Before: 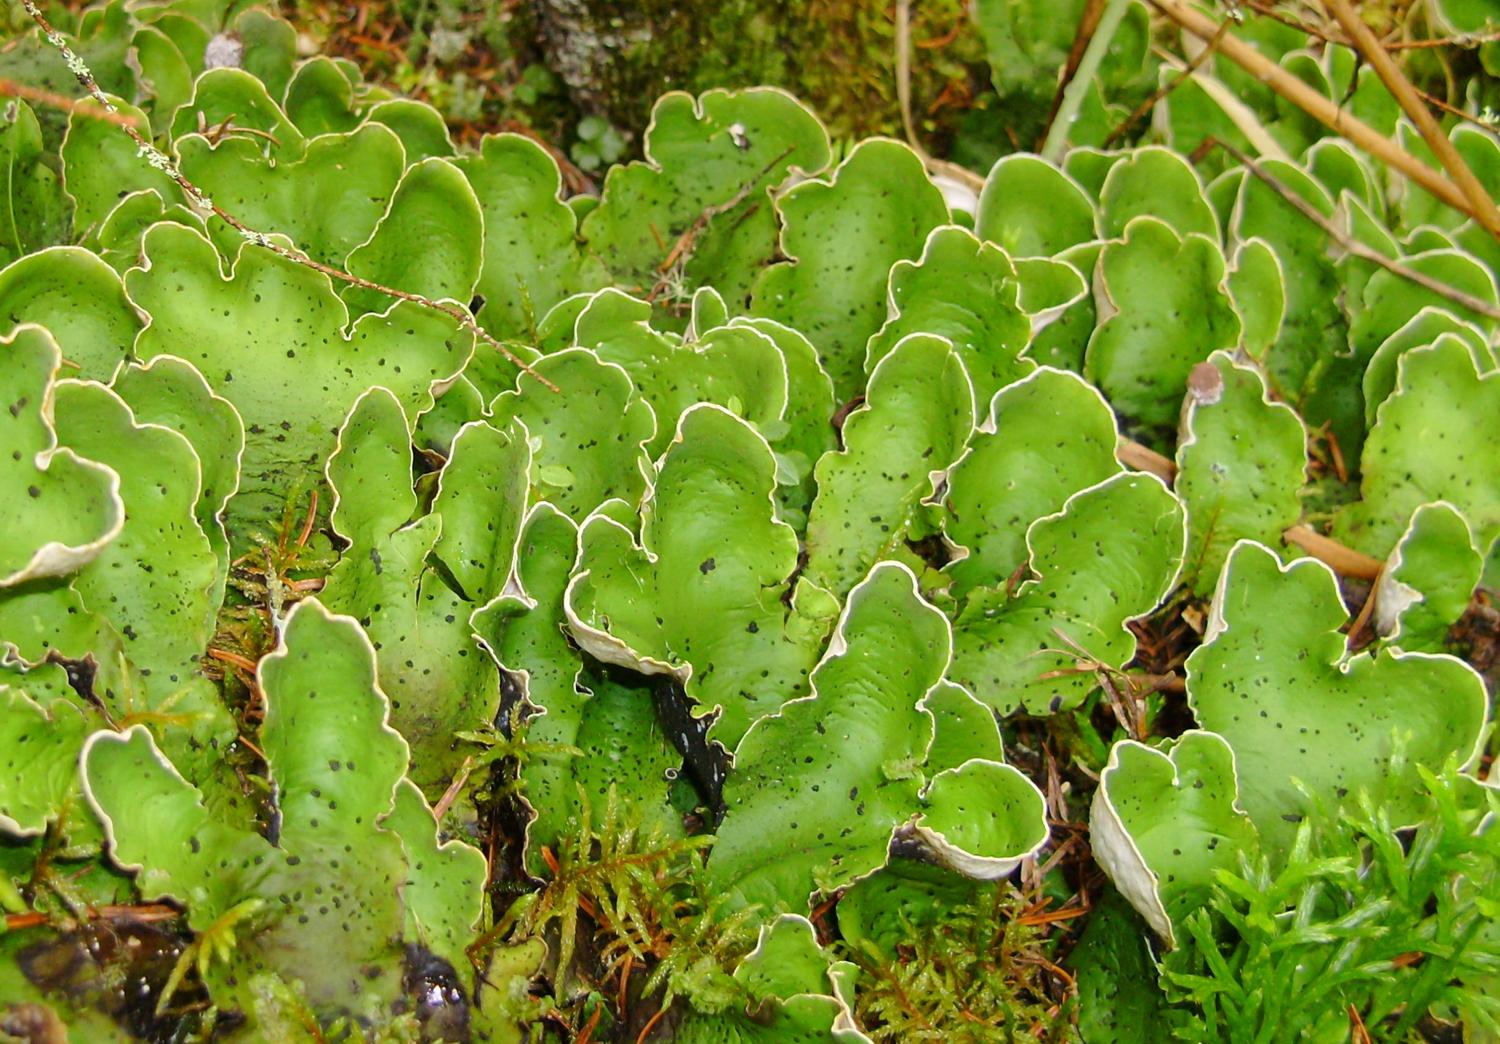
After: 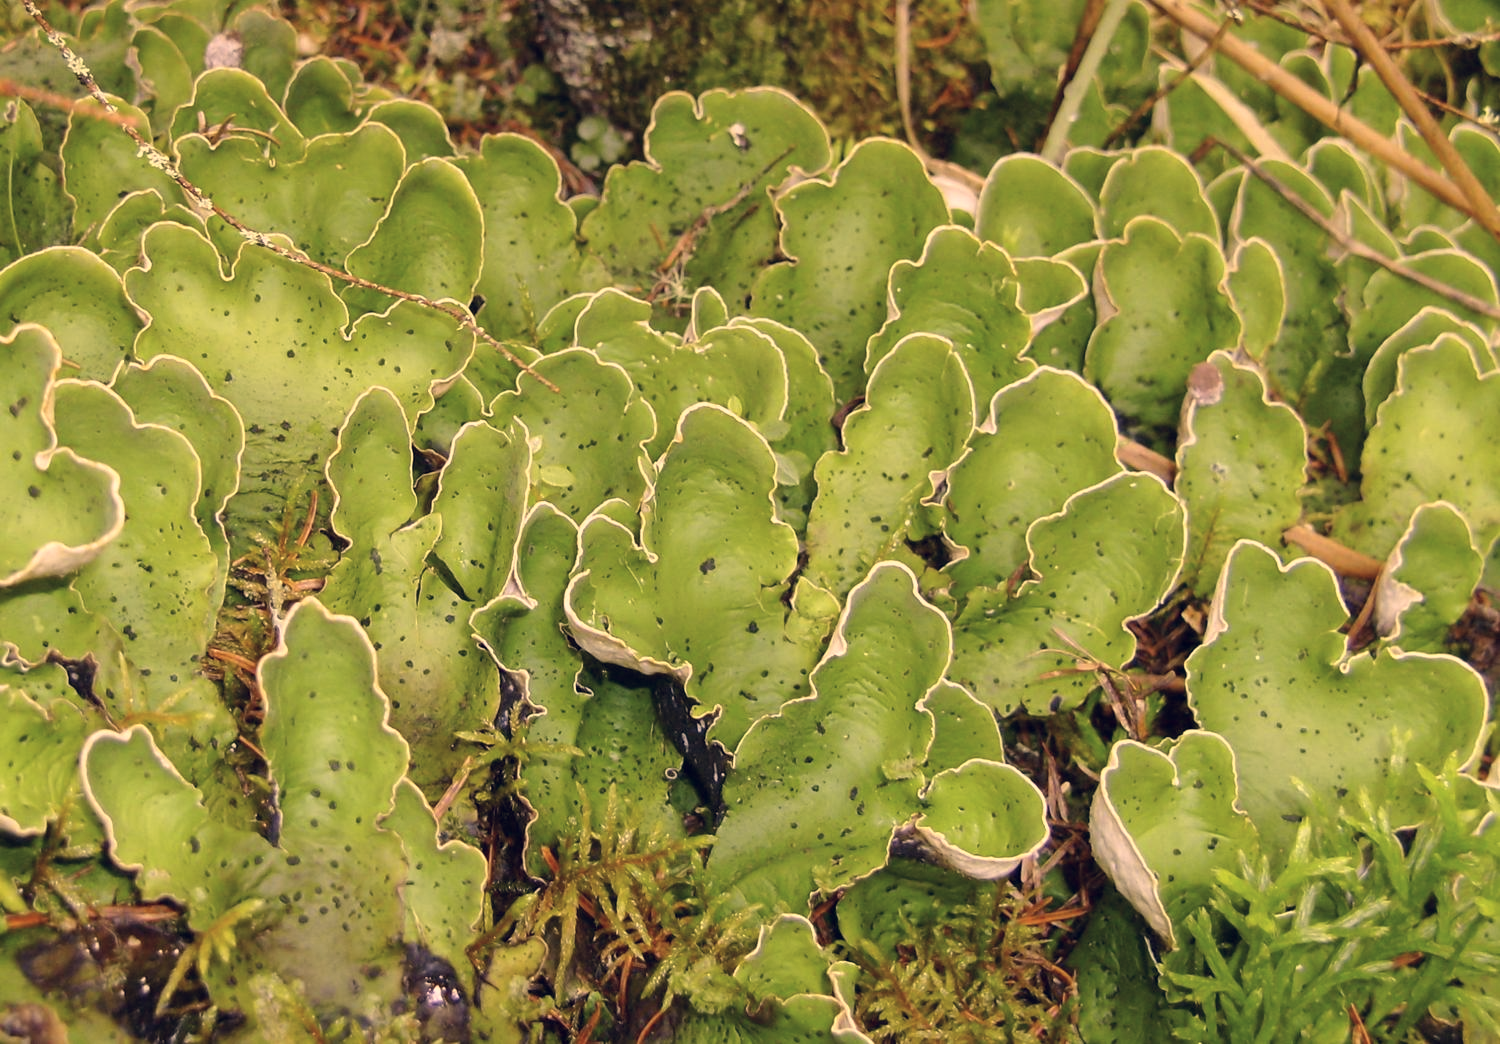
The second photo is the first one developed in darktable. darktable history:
color correction: highlights a* 20.27, highlights b* 27.4, shadows a* 3.45, shadows b* -17.03, saturation 0.72
